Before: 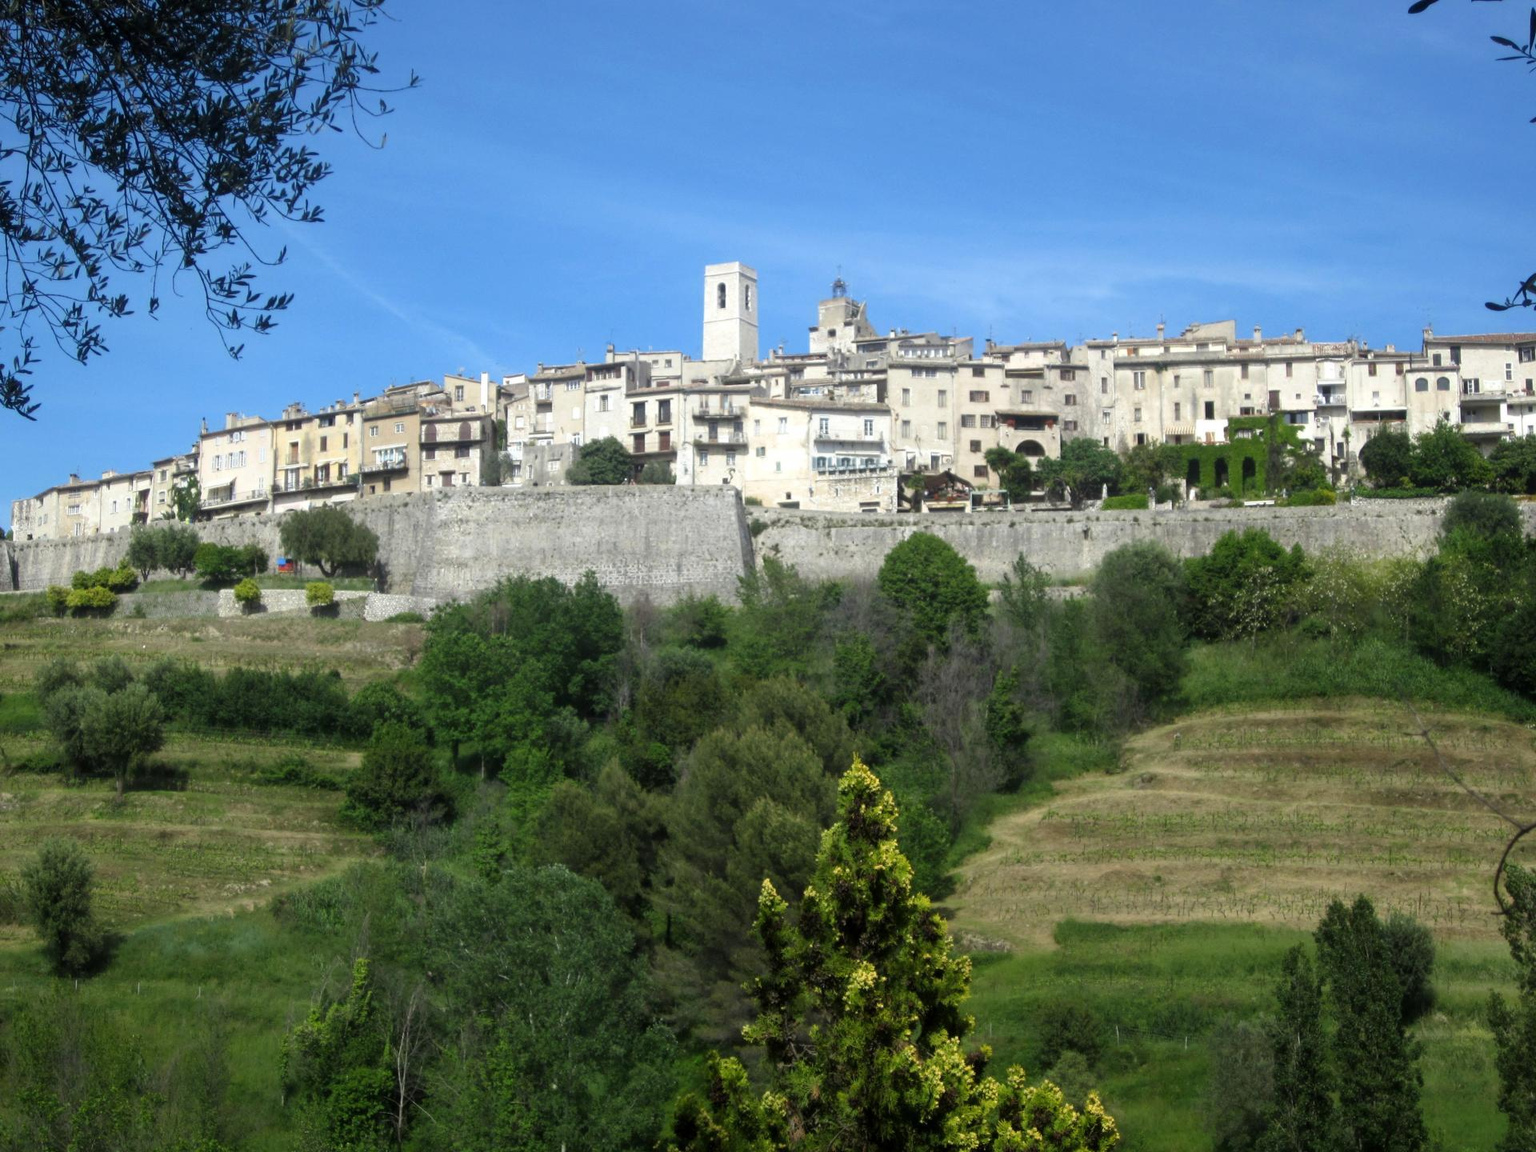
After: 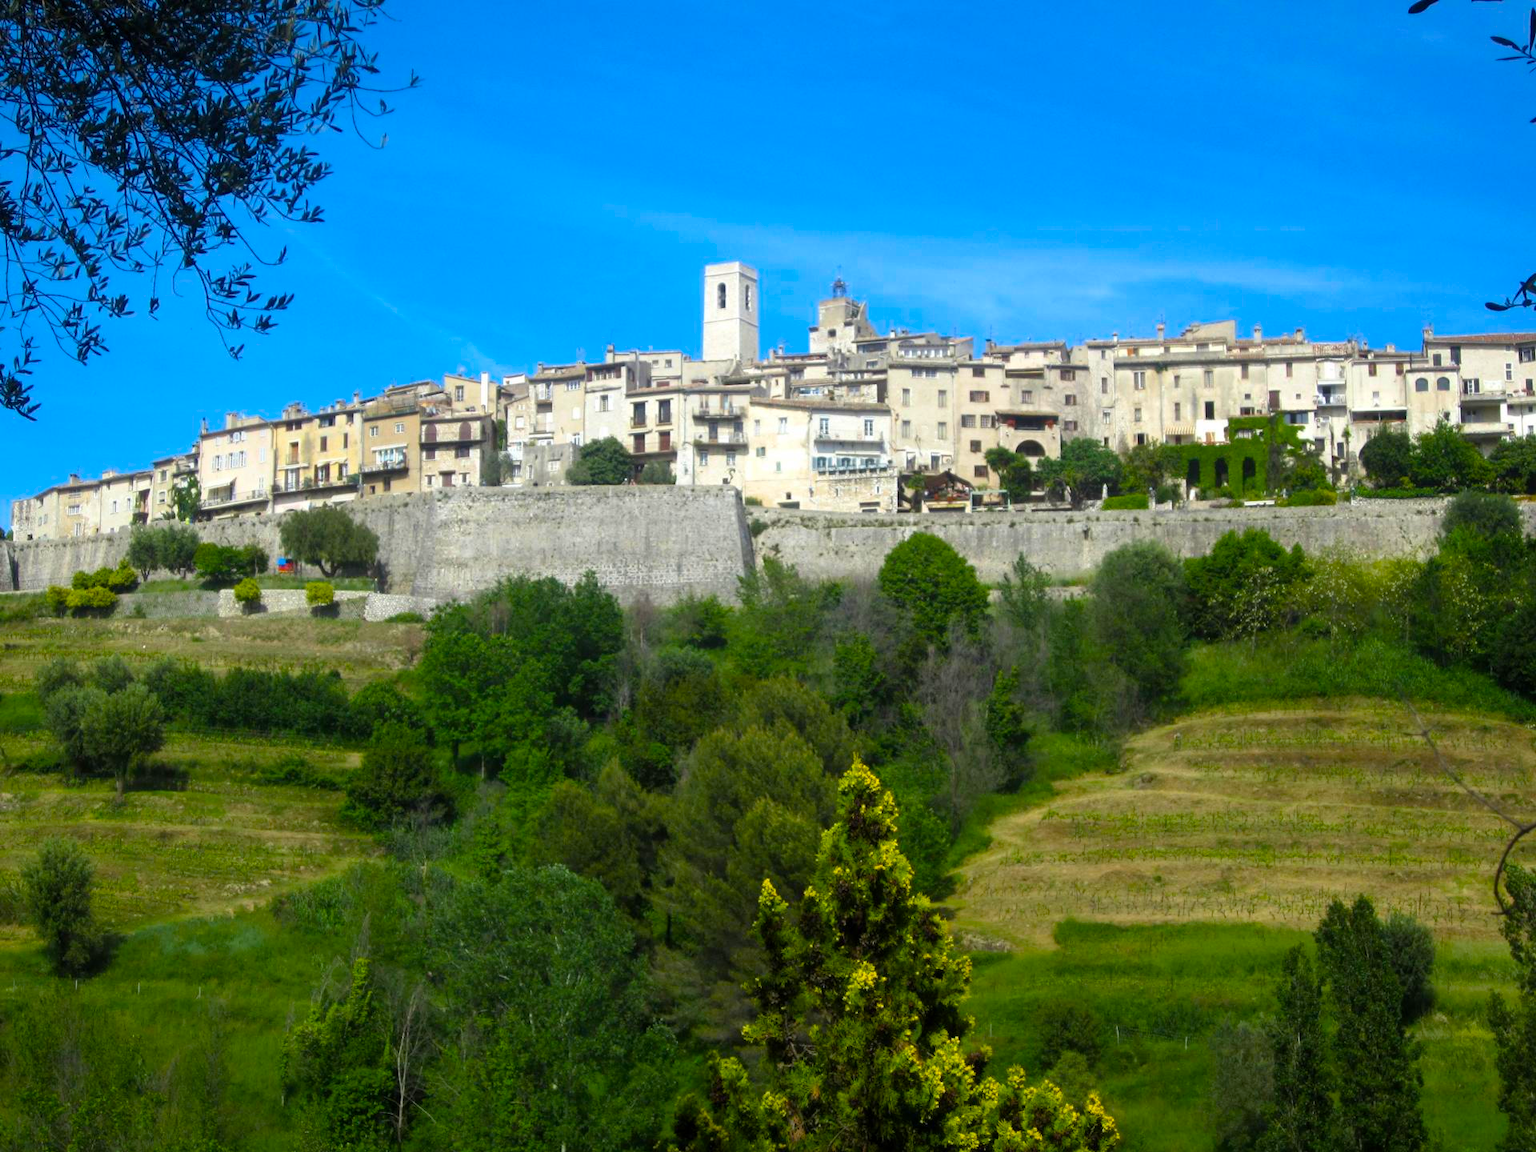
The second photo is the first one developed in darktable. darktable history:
color balance rgb: linear chroma grading › global chroma 14.709%, perceptual saturation grading › global saturation 30.57%, global vibrance 20%
